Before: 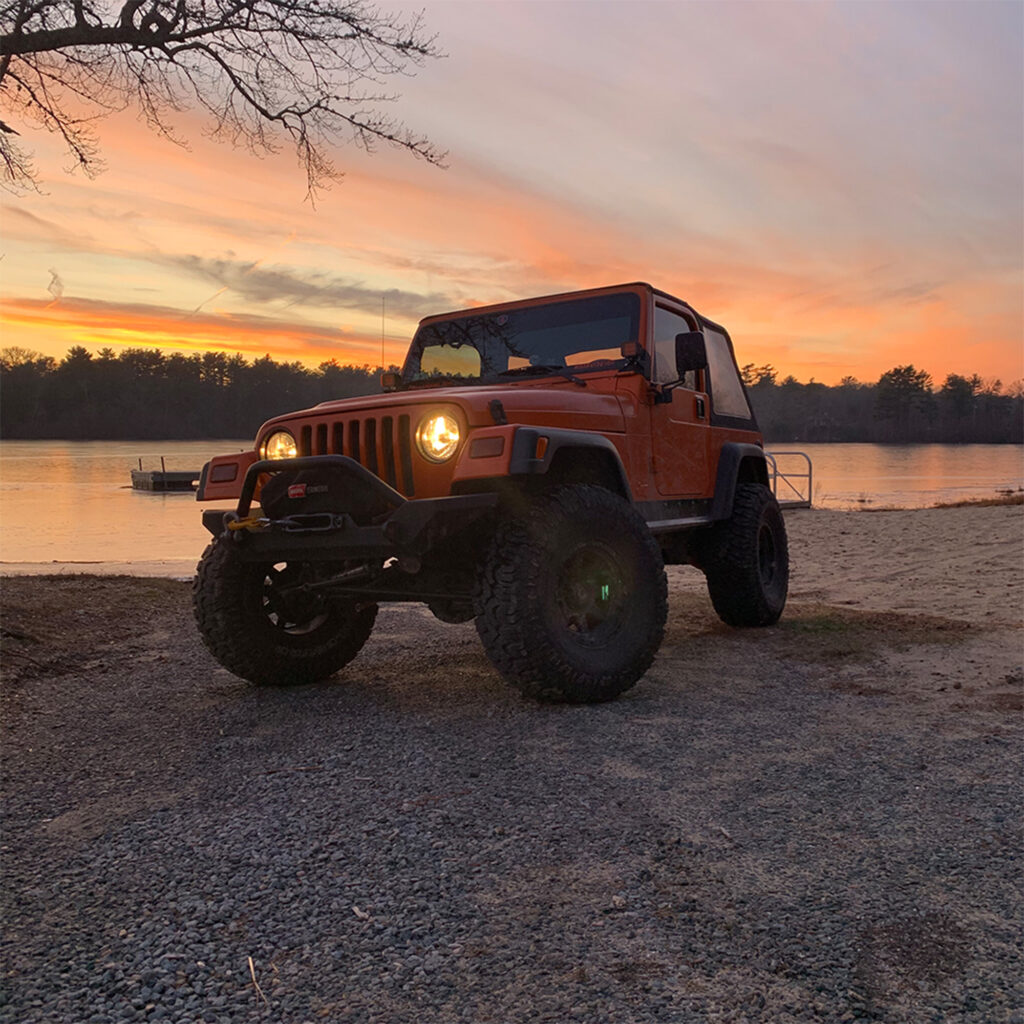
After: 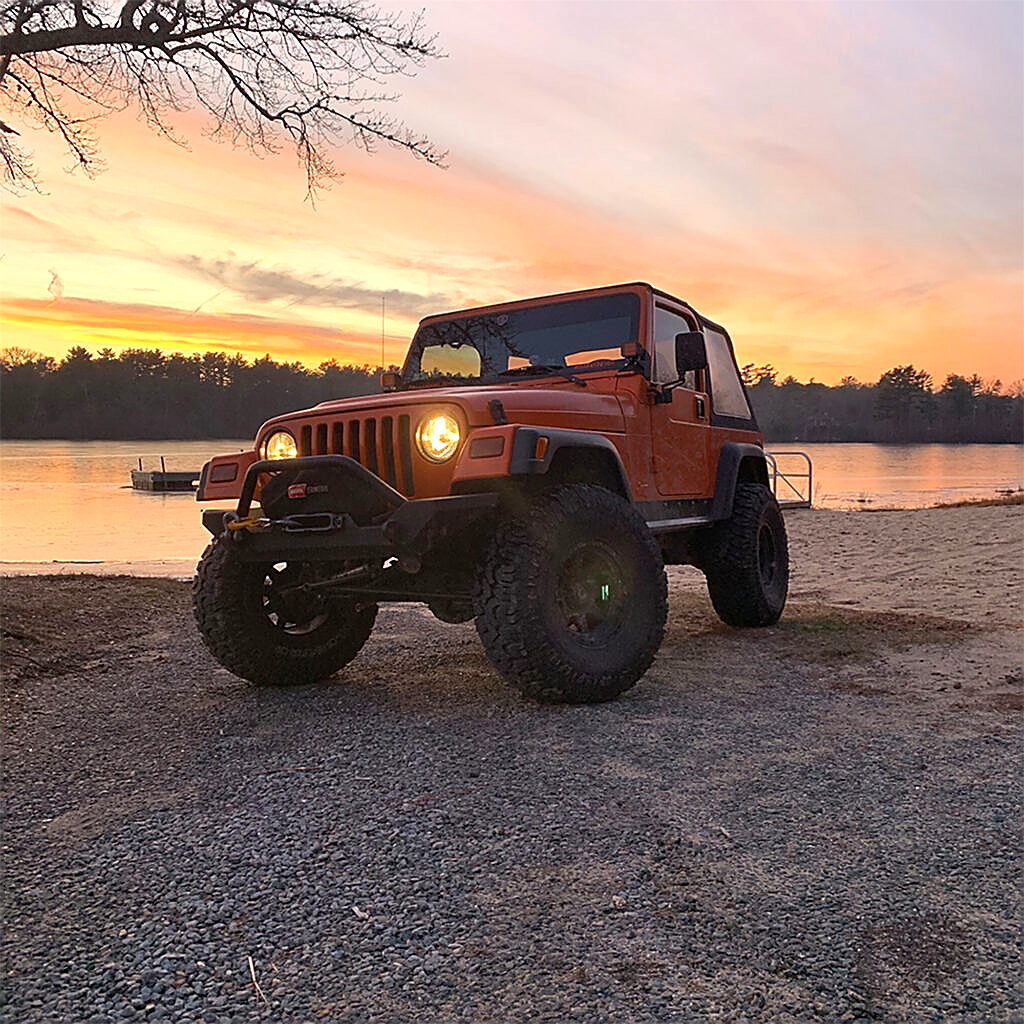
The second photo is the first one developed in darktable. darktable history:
exposure: exposure 0.641 EV, compensate highlight preservation false
sharpen: radius 1.375, amount 1.245, threshold 0.798
